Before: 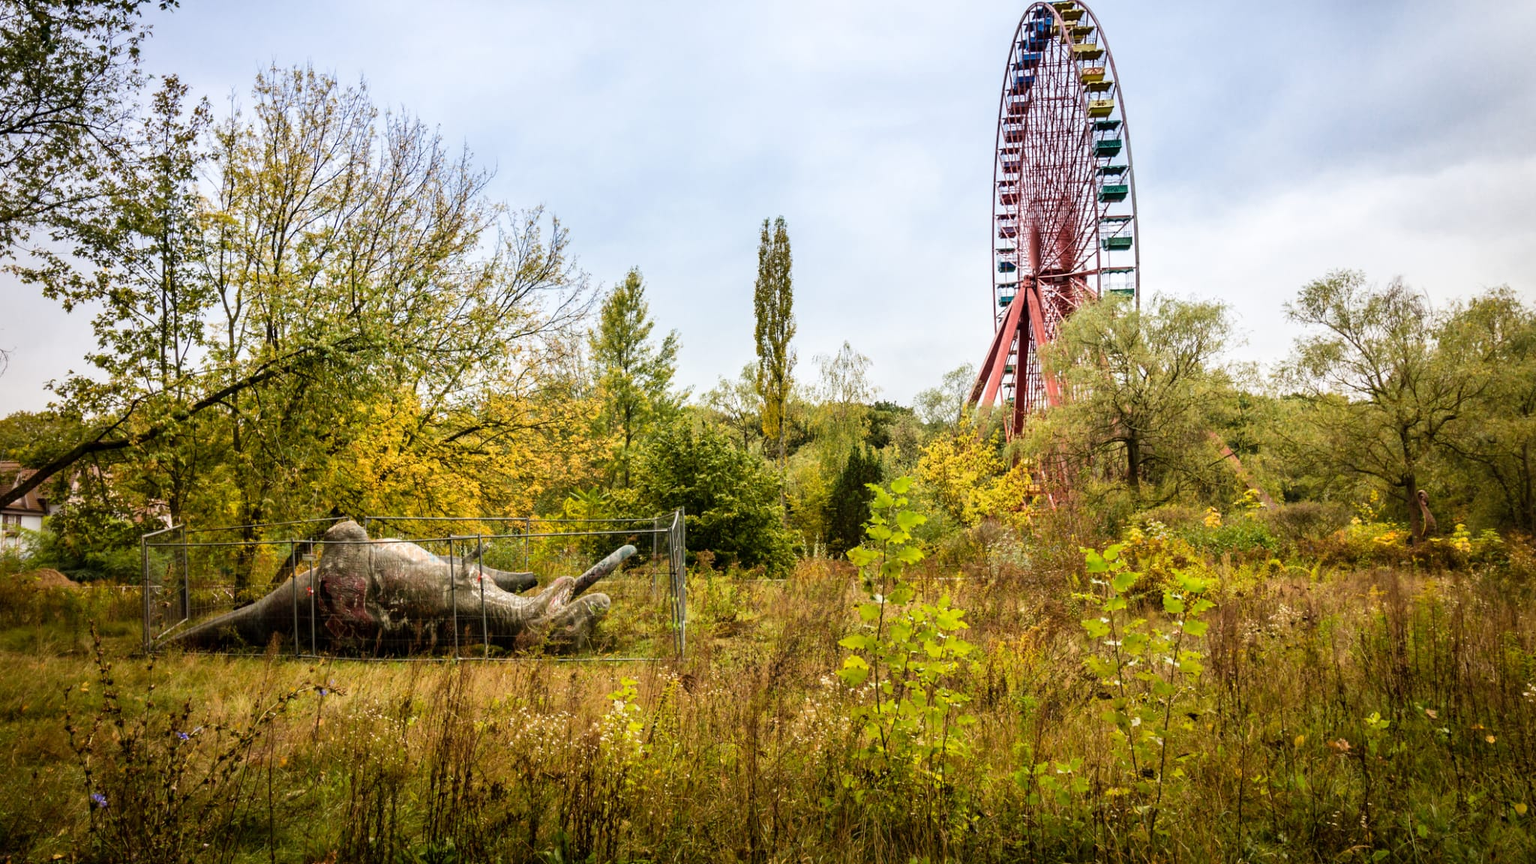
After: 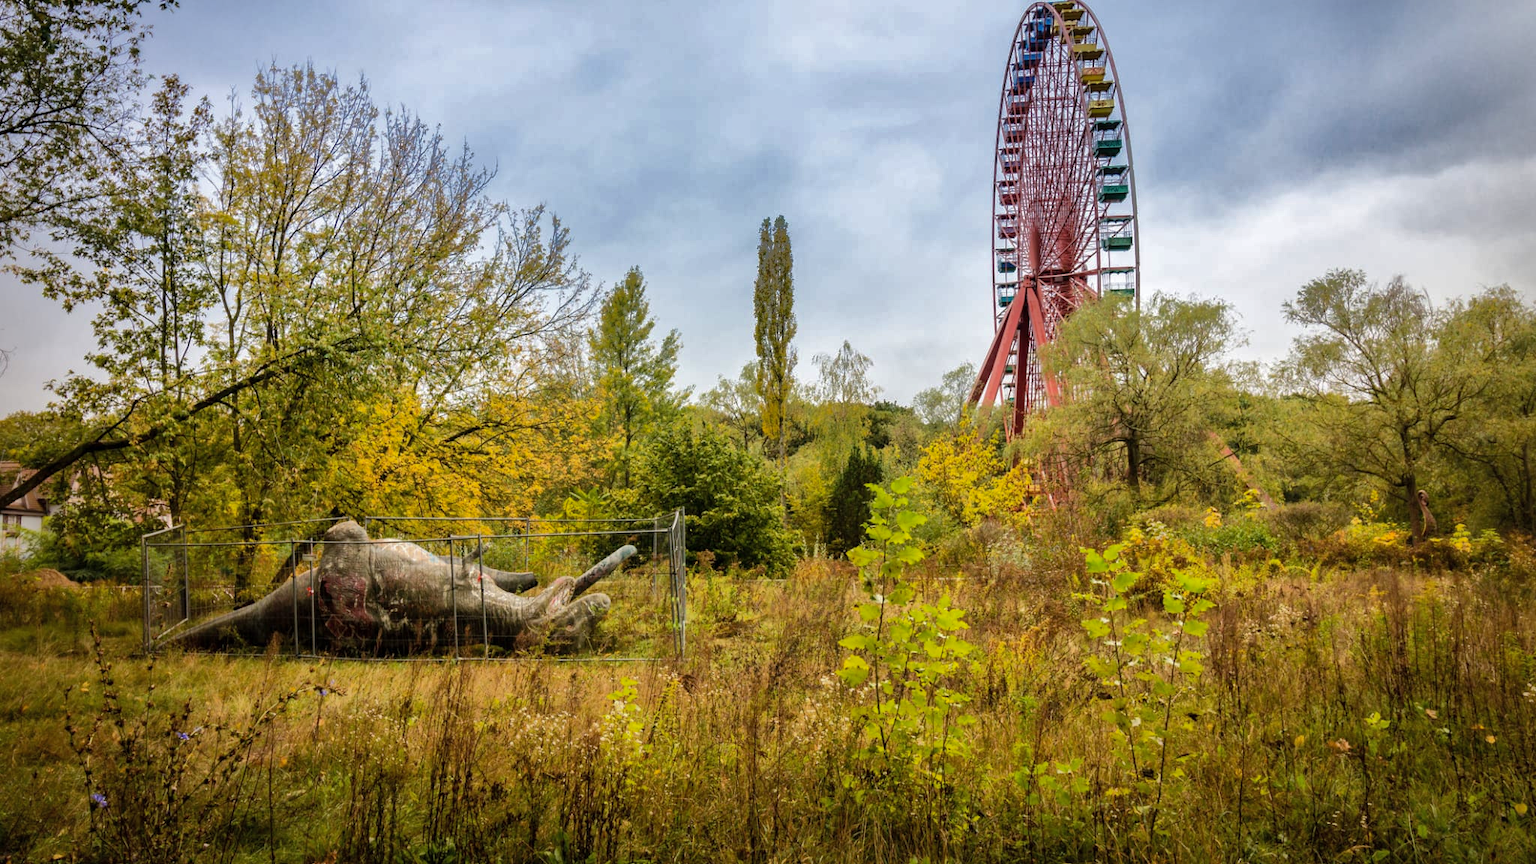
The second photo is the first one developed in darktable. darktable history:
shadows and highlights: shadows 25.48, highlights -69.84
